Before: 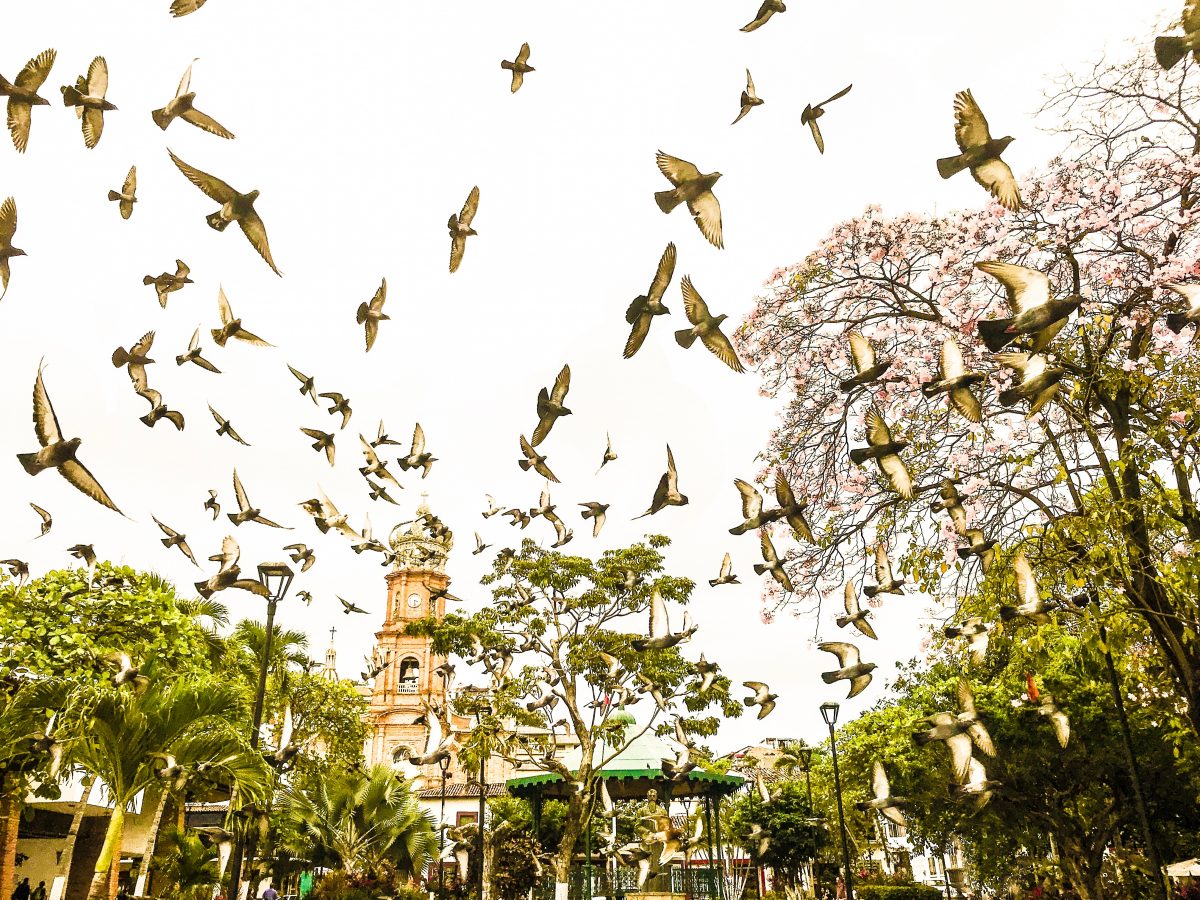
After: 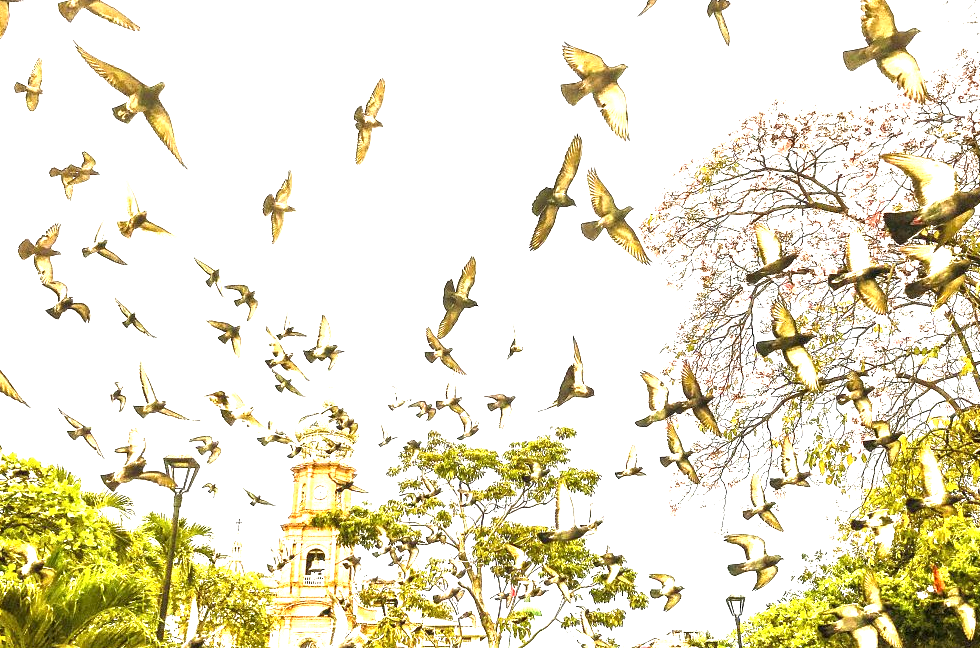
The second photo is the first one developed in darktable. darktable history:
crop: left 7.849%, top 12.094%, right 10.222%, bottom 15.435%
exposure: exposure 1.24 EV, compensate highlight preservation false
local contrast: highlights 102%, shadows 98%, detail 120%, midtone range 0.2
